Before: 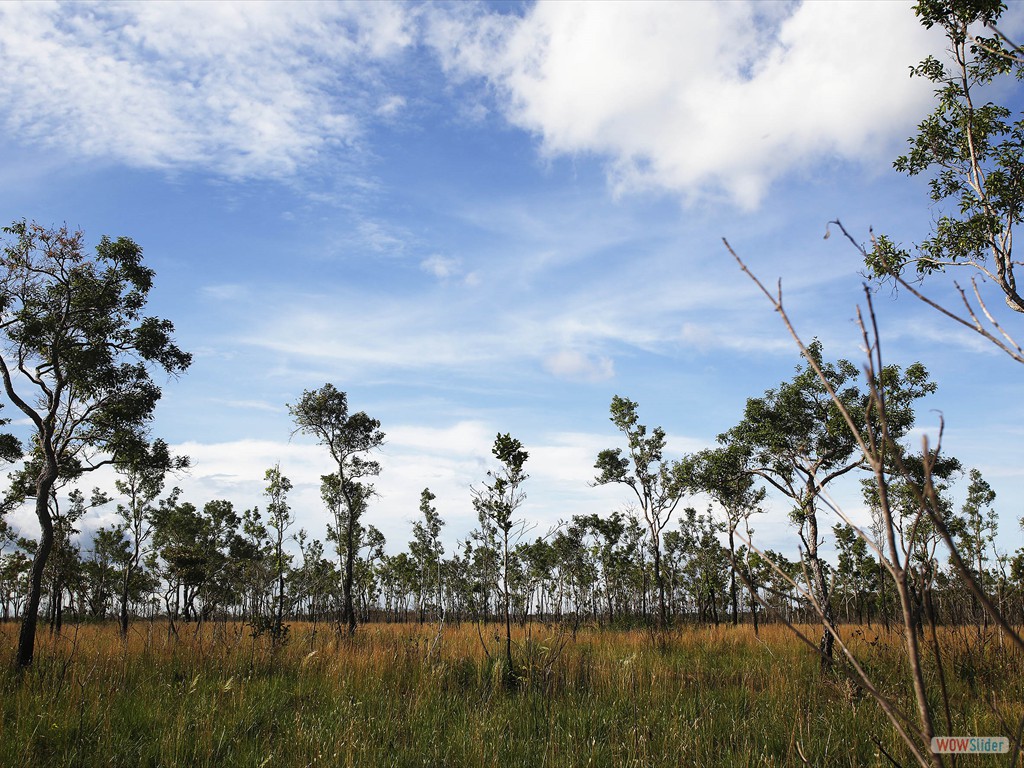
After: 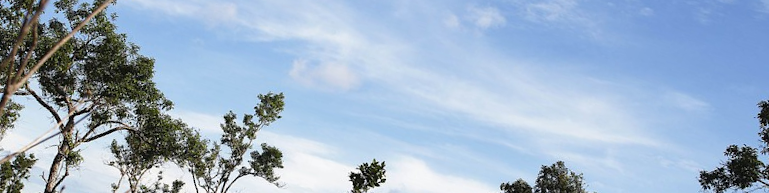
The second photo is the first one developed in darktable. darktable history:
crop and rotate: angle 16.12°, top 30.835%, bottom 35.653%
rgb levels: preserve colors max RGB
